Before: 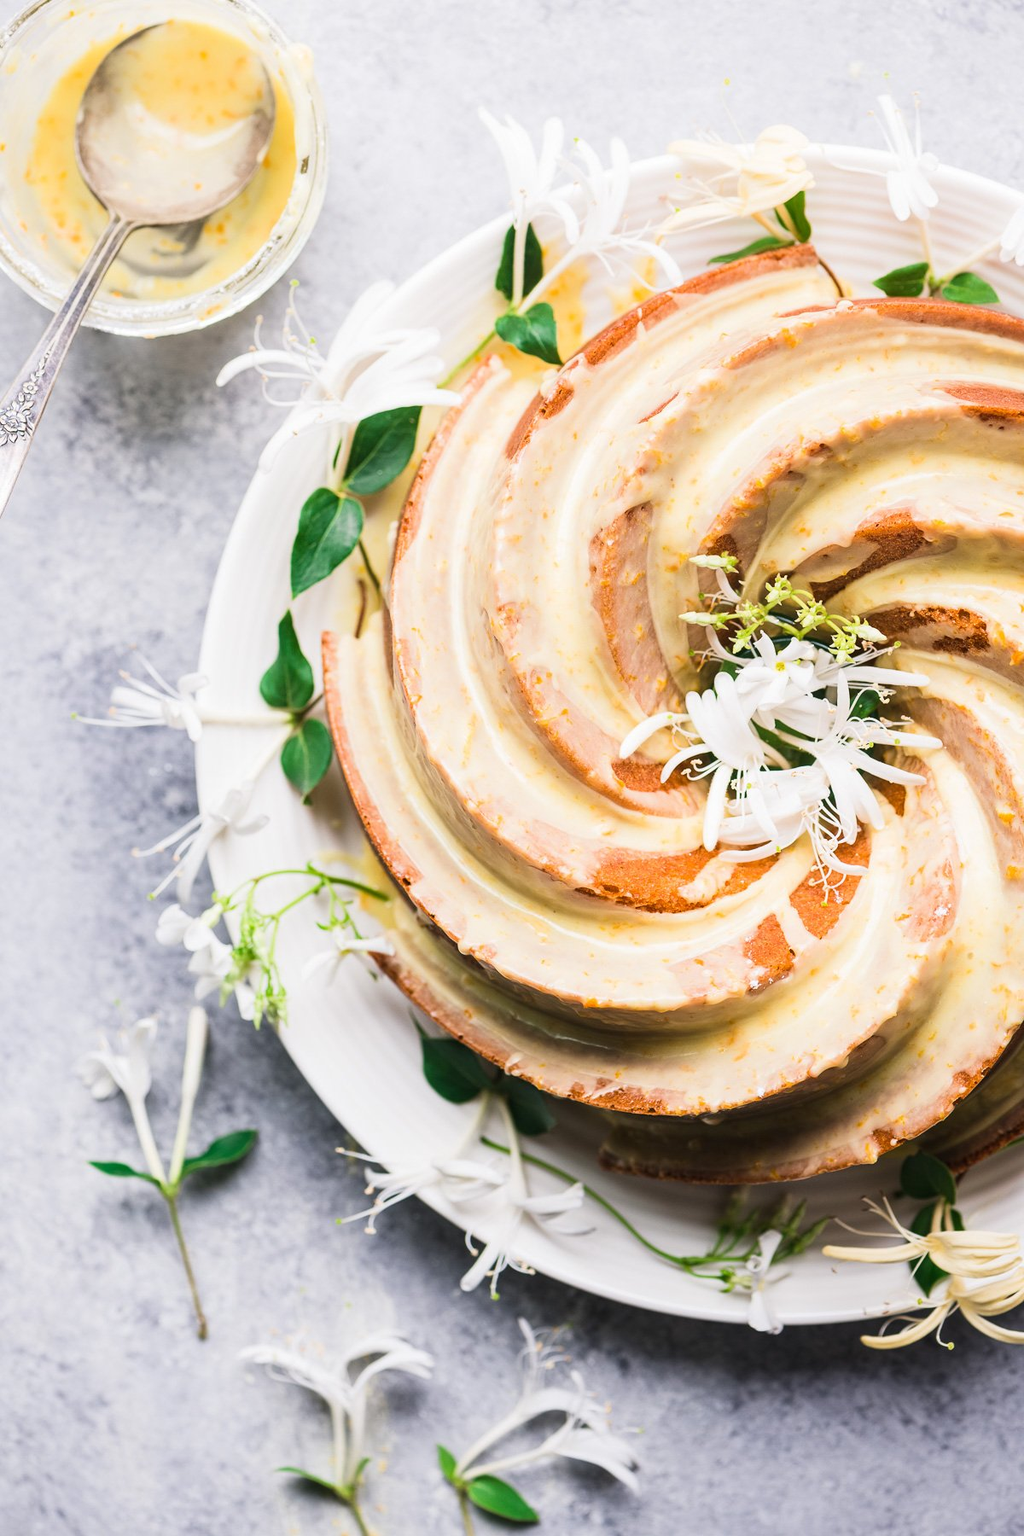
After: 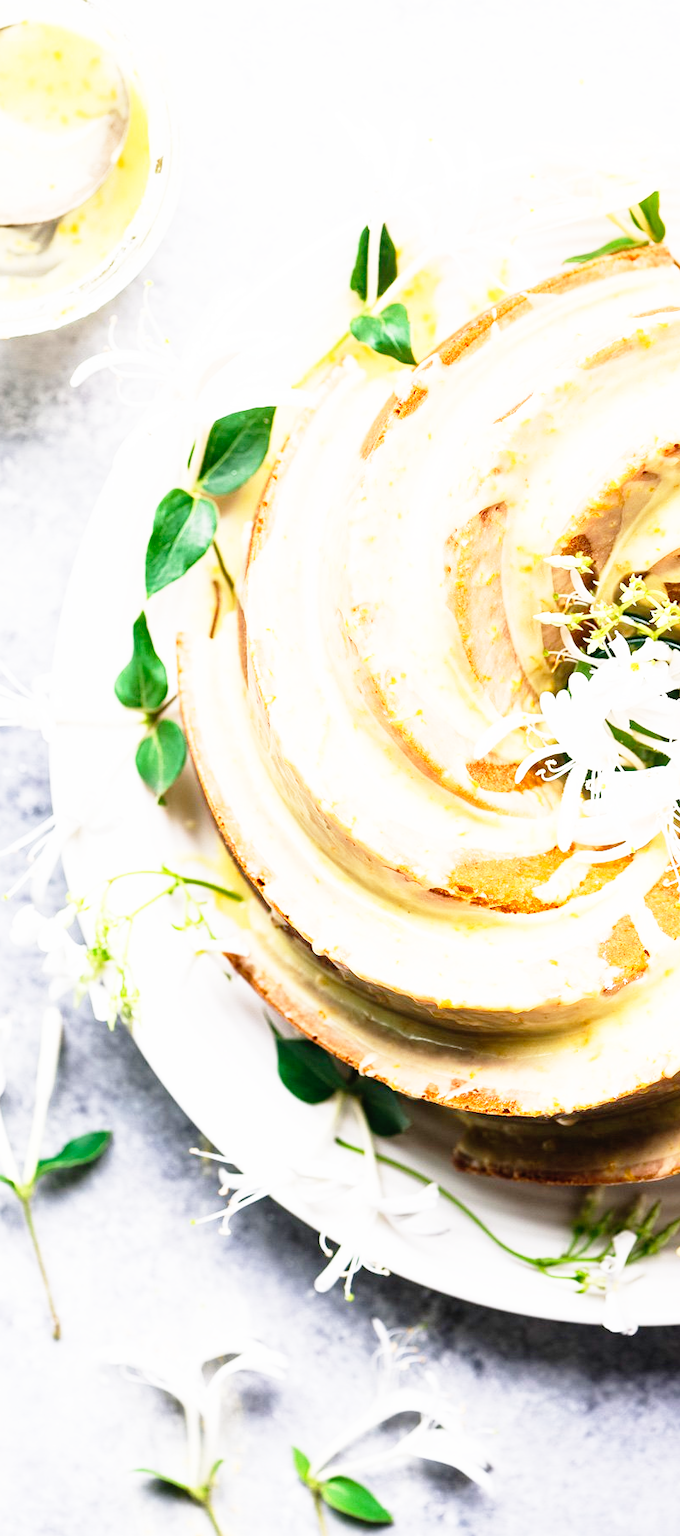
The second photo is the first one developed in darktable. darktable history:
crop and rotate: left 14.294%, right 19.27%
base curve: curves: ch0 [(0, 0) (0.012, 0.01) (0.073, 0.168) (0.31, 0.711) (0.645, 0.957) (1, 1)], preserve colors none
